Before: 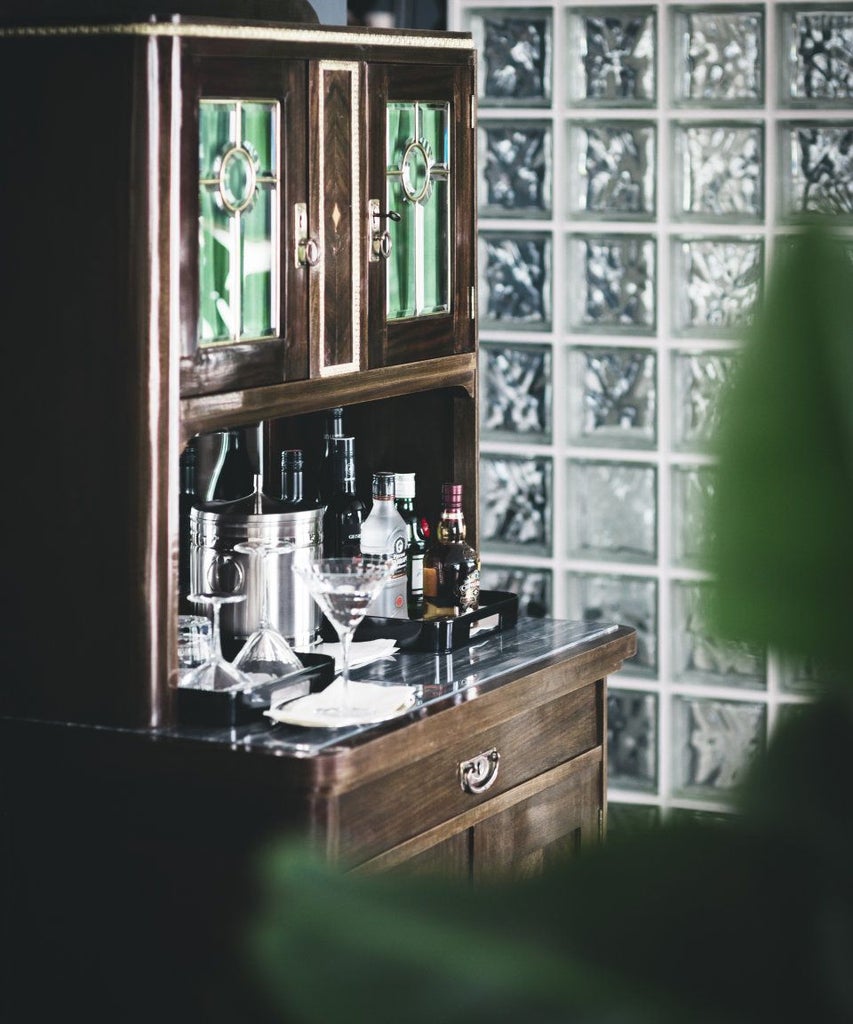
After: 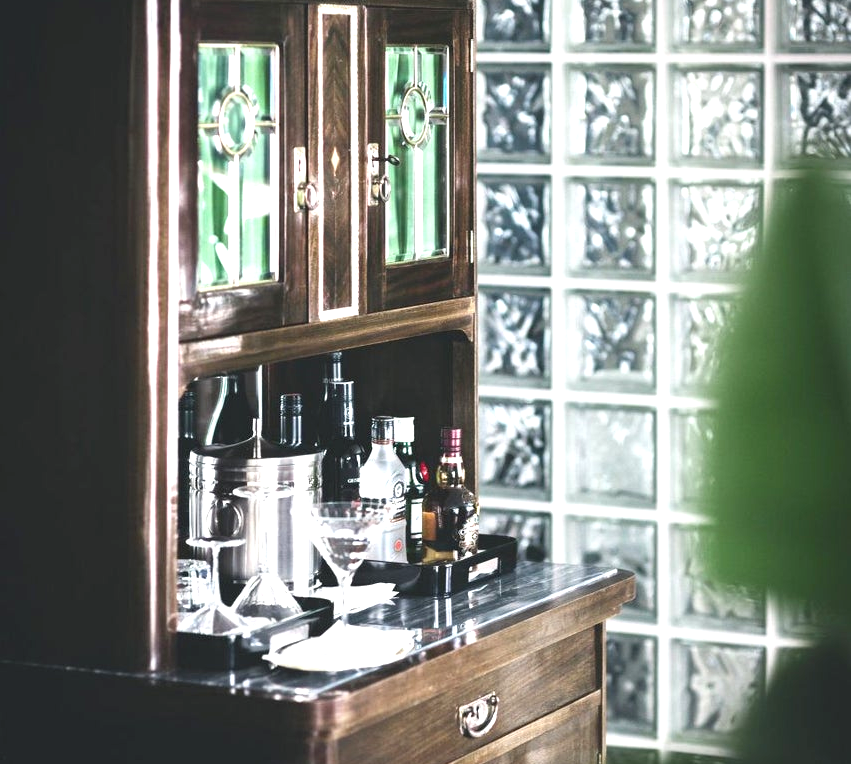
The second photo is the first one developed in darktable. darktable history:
crop: left 0.225%, top 5.505%, bottom 19.799%
exposure: exposure 0.751 EV, compensate highlight preservation false
